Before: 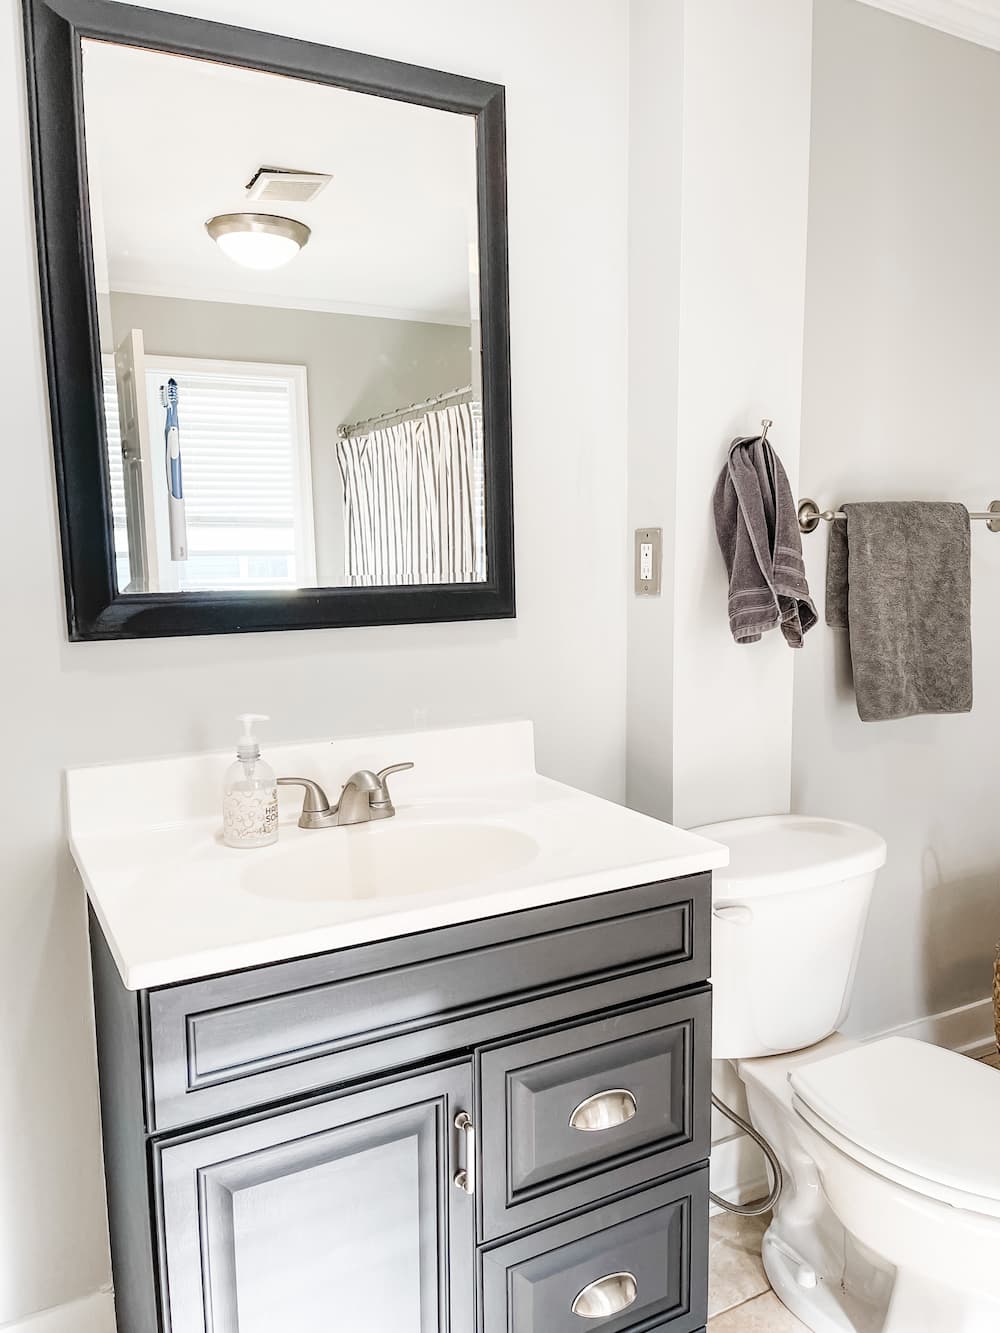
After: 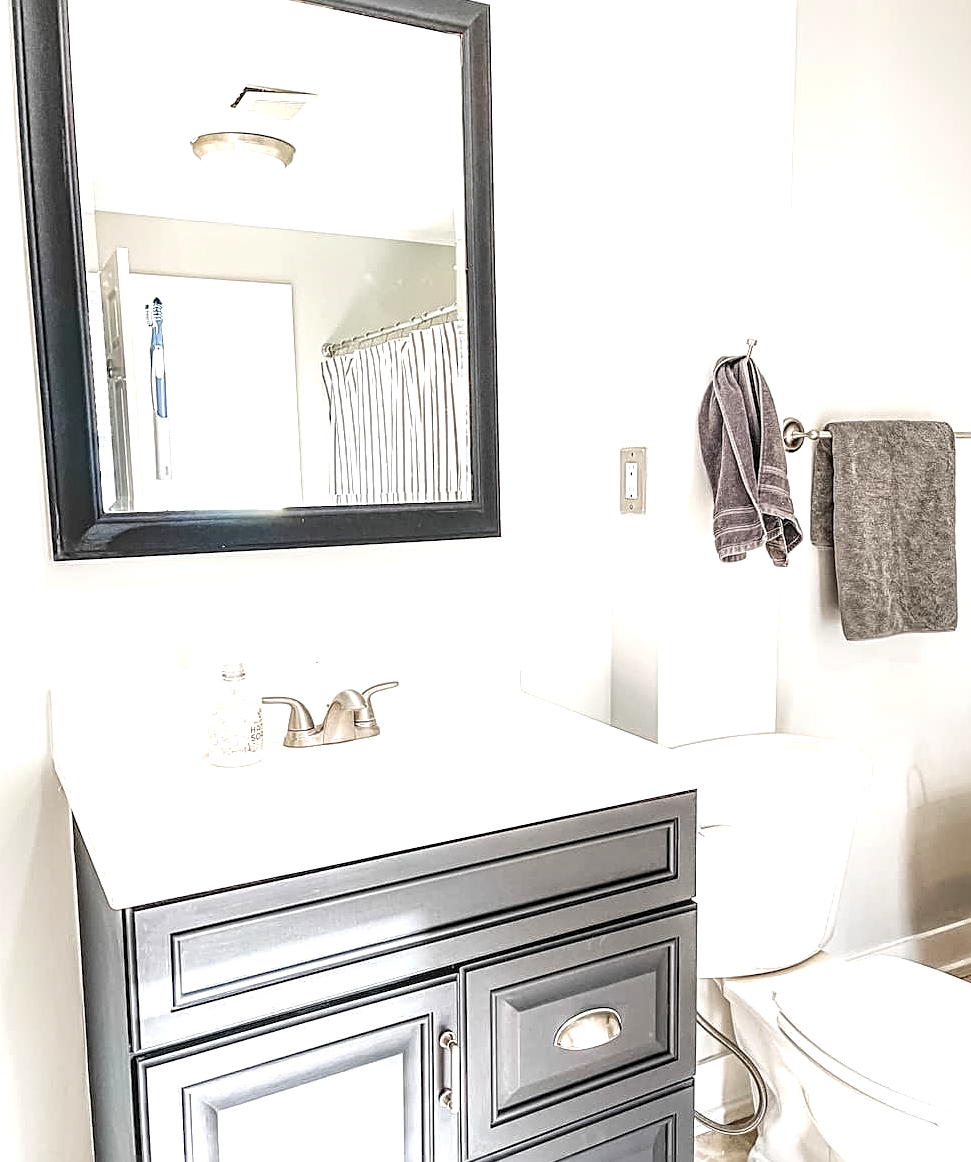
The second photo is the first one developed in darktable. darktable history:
exposure: black level correction 0, exposure 0.68 EV, compensate exposure bias true, compensate highlight preservation false
contrast equalizer: y [[0.5, 0.488, 0.462, 0.461, 0.491, 0.5], [0.5 ×6], [0.5 ×6], [0 ×6], [0 ×6]]
local contrast: detail 130%
sharpen: radius 2.531, amount 0.628
crop: left 1.507%, top 6.147%, right 1.379%, bottom 6.637%
